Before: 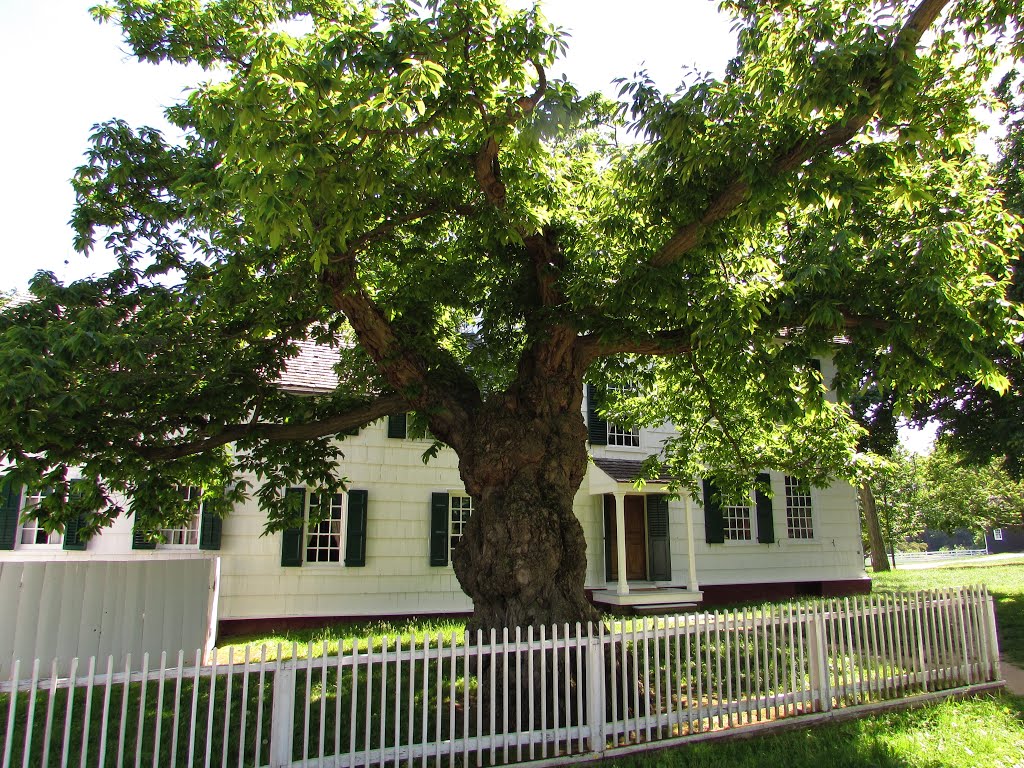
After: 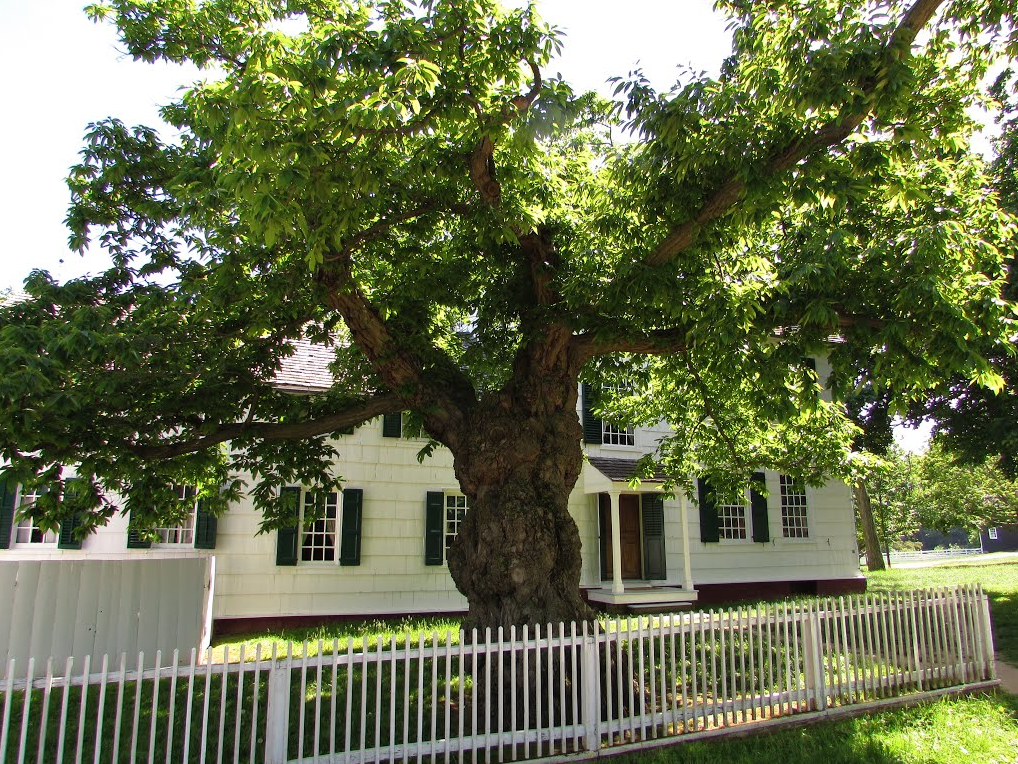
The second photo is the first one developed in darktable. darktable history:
crop and rotate: left 0.517%, top 0.183%, bottom 0.329%
